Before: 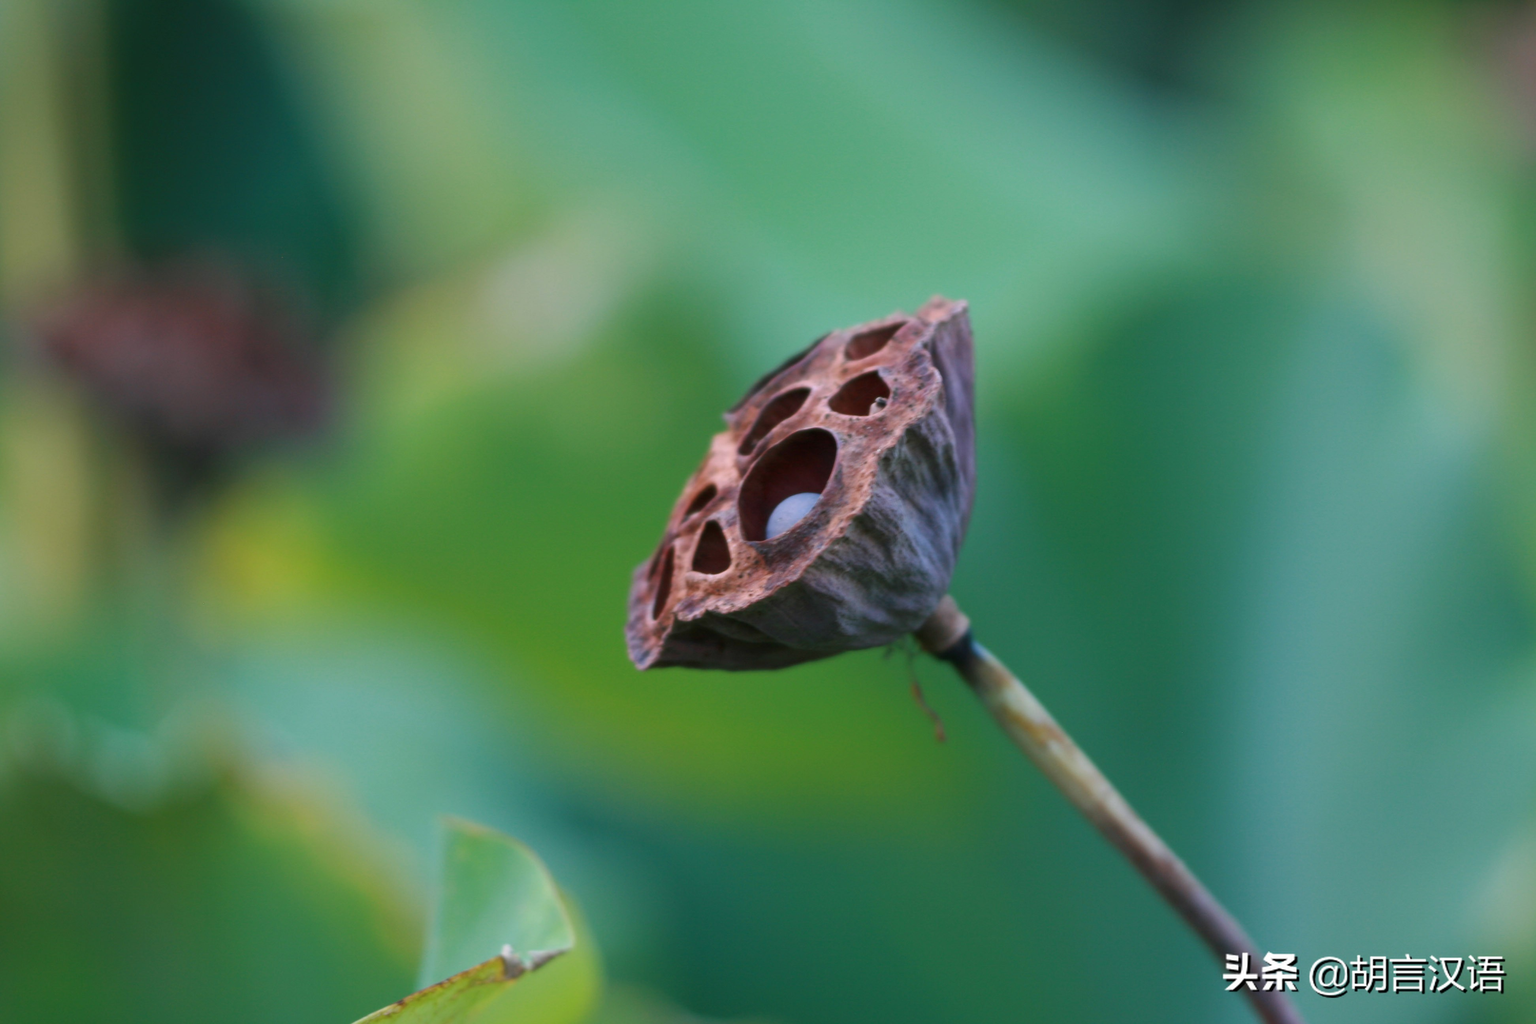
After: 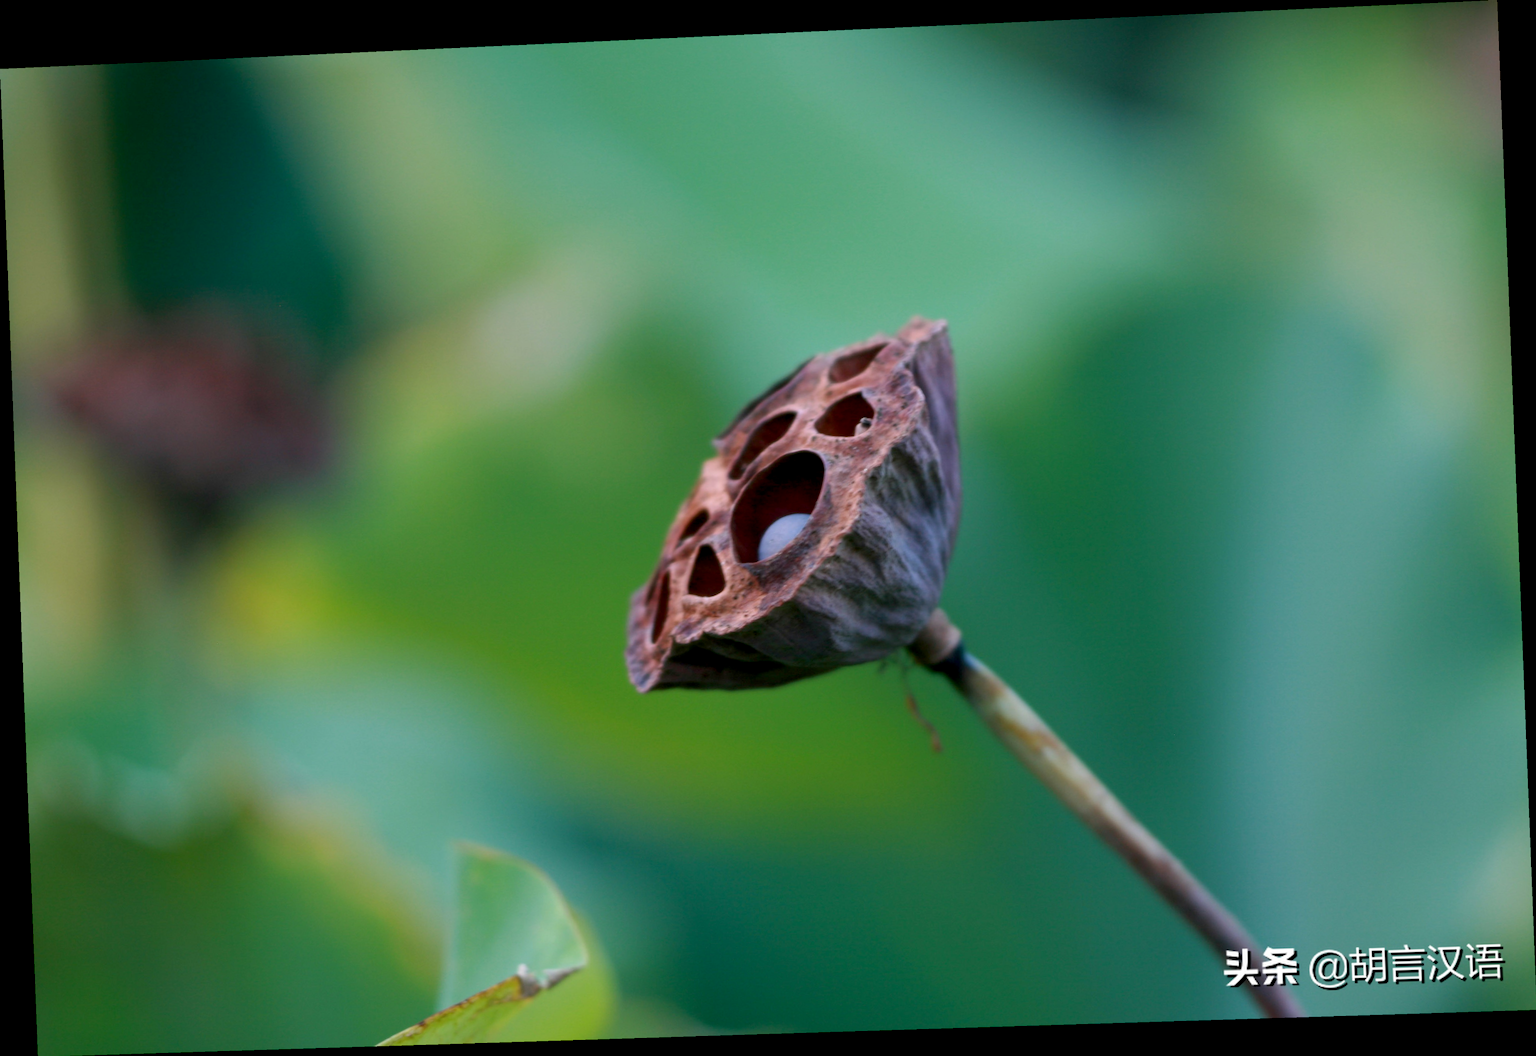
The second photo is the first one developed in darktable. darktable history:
rotate and perspective: rotation -2.22°, lens shift (horizontal) -0.022, automatic cropping off
exposure: black level correction 0.009, compensate highlight preservation false
